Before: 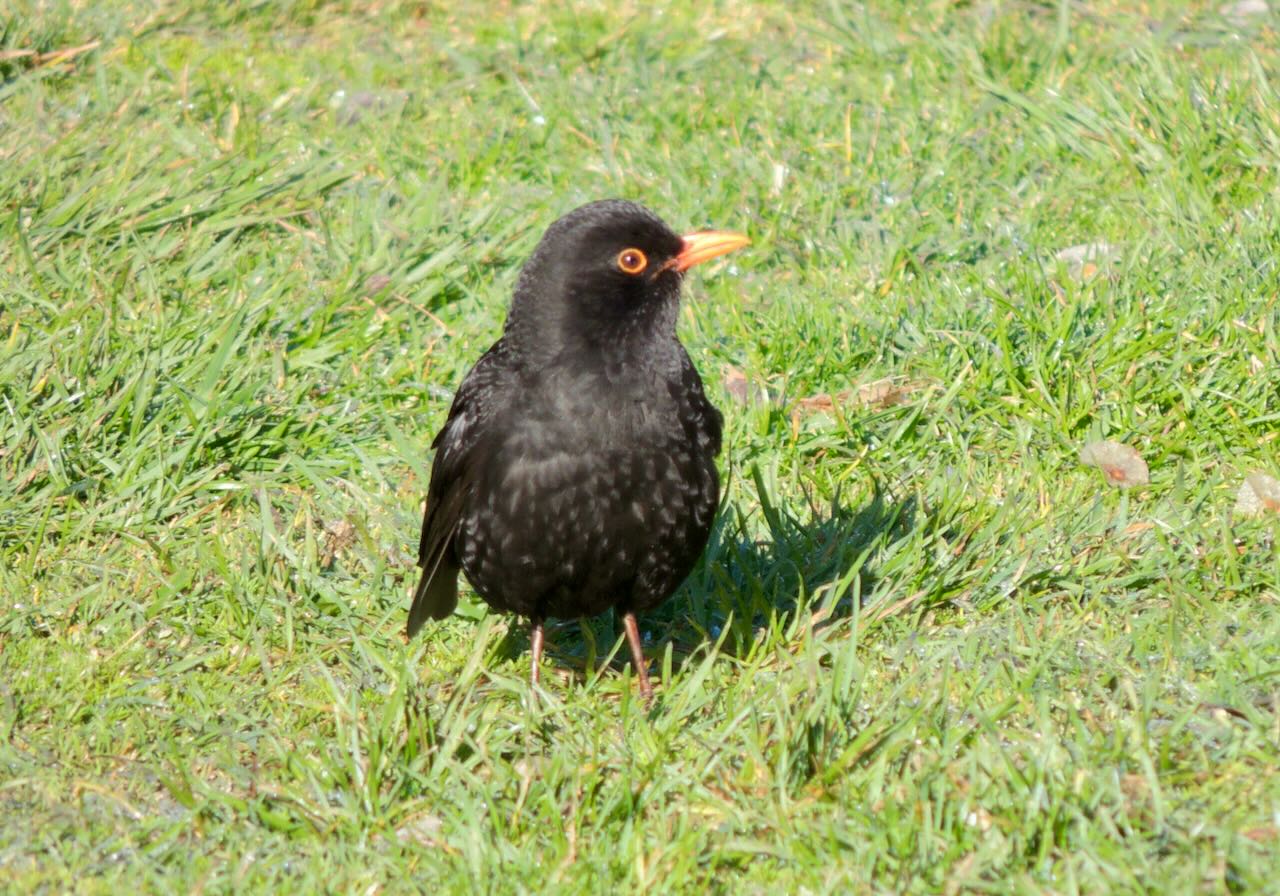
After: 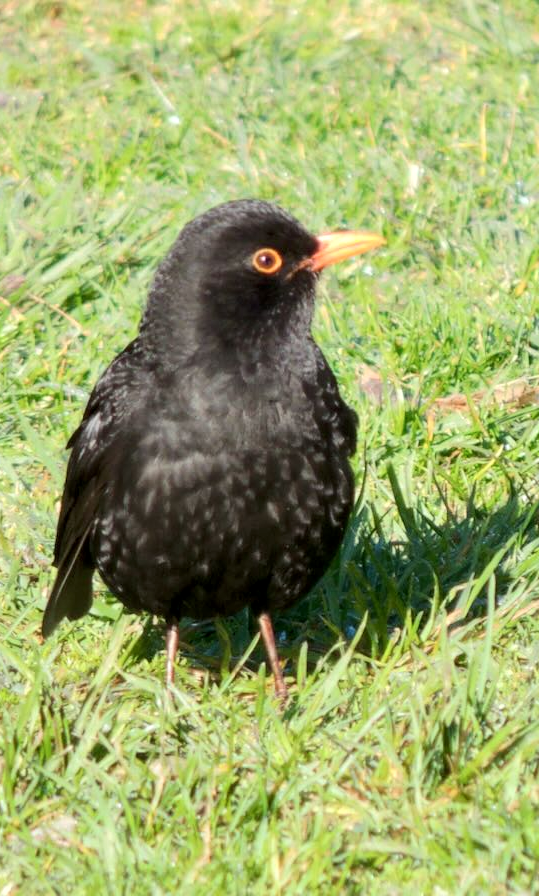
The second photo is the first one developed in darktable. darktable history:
crop: left 28.583%, right 29.231%
local contrast: highlights 100%, shadows 100%, detail 120%, midtone range 0.2
contrast brightness saturation: contrast 0.15, brightness 0.05
